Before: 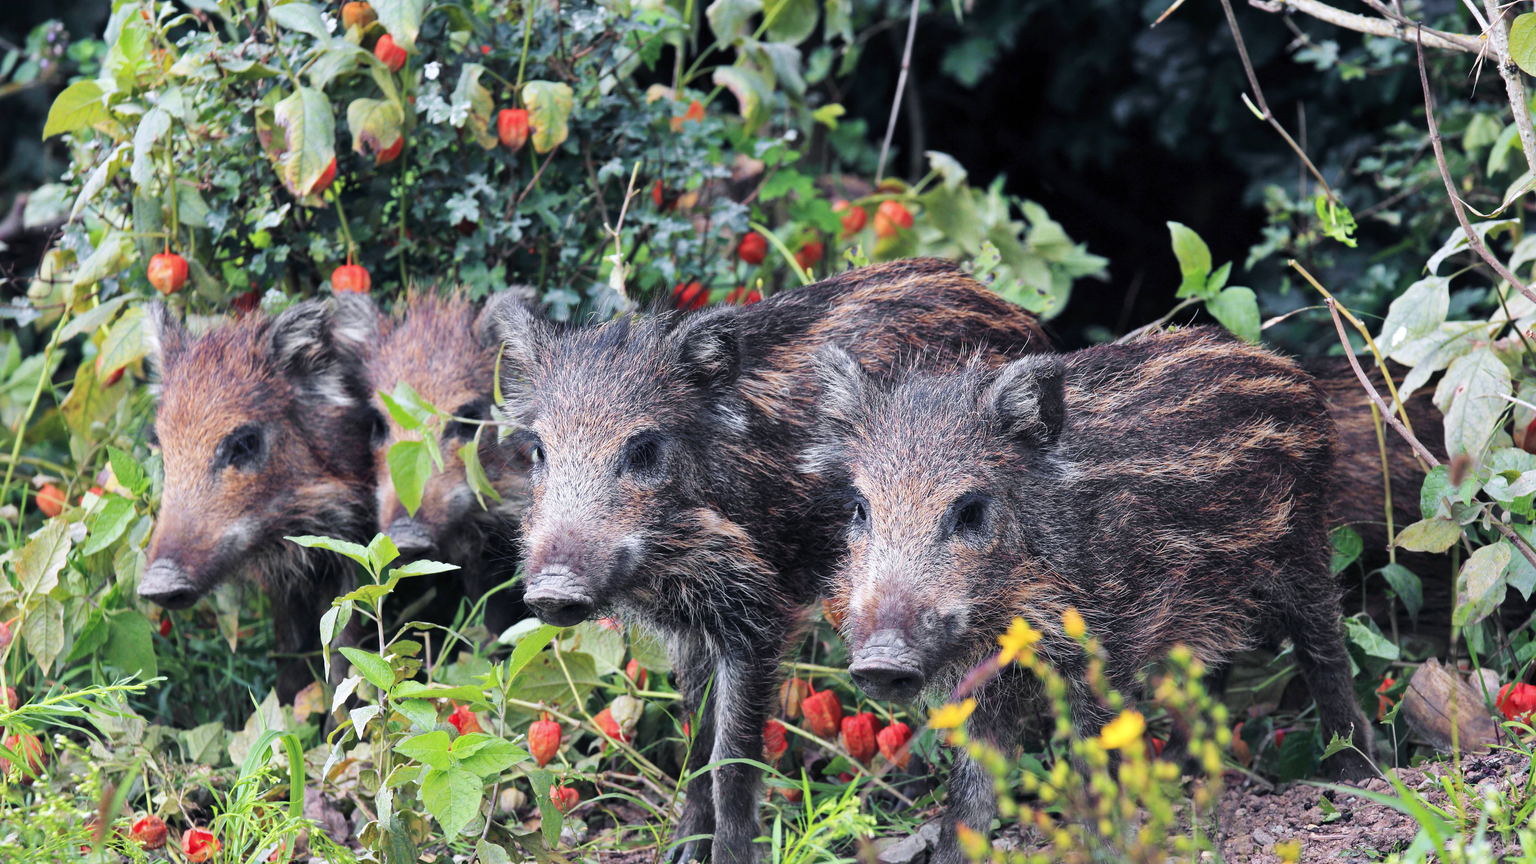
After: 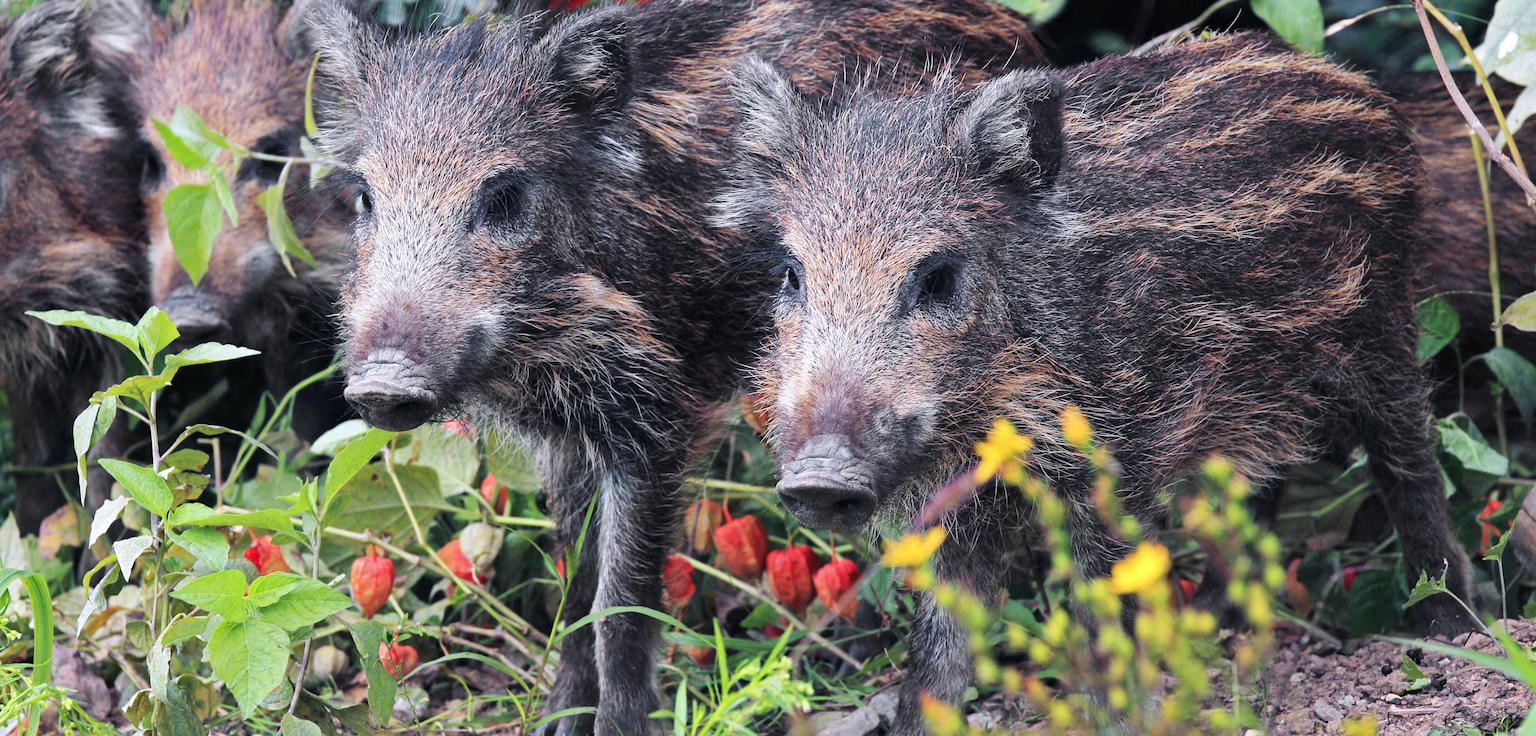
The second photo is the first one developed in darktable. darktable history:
crop and rotate: left 17.255%, top 35.074%, right 7.497%, bottom 0.781%
